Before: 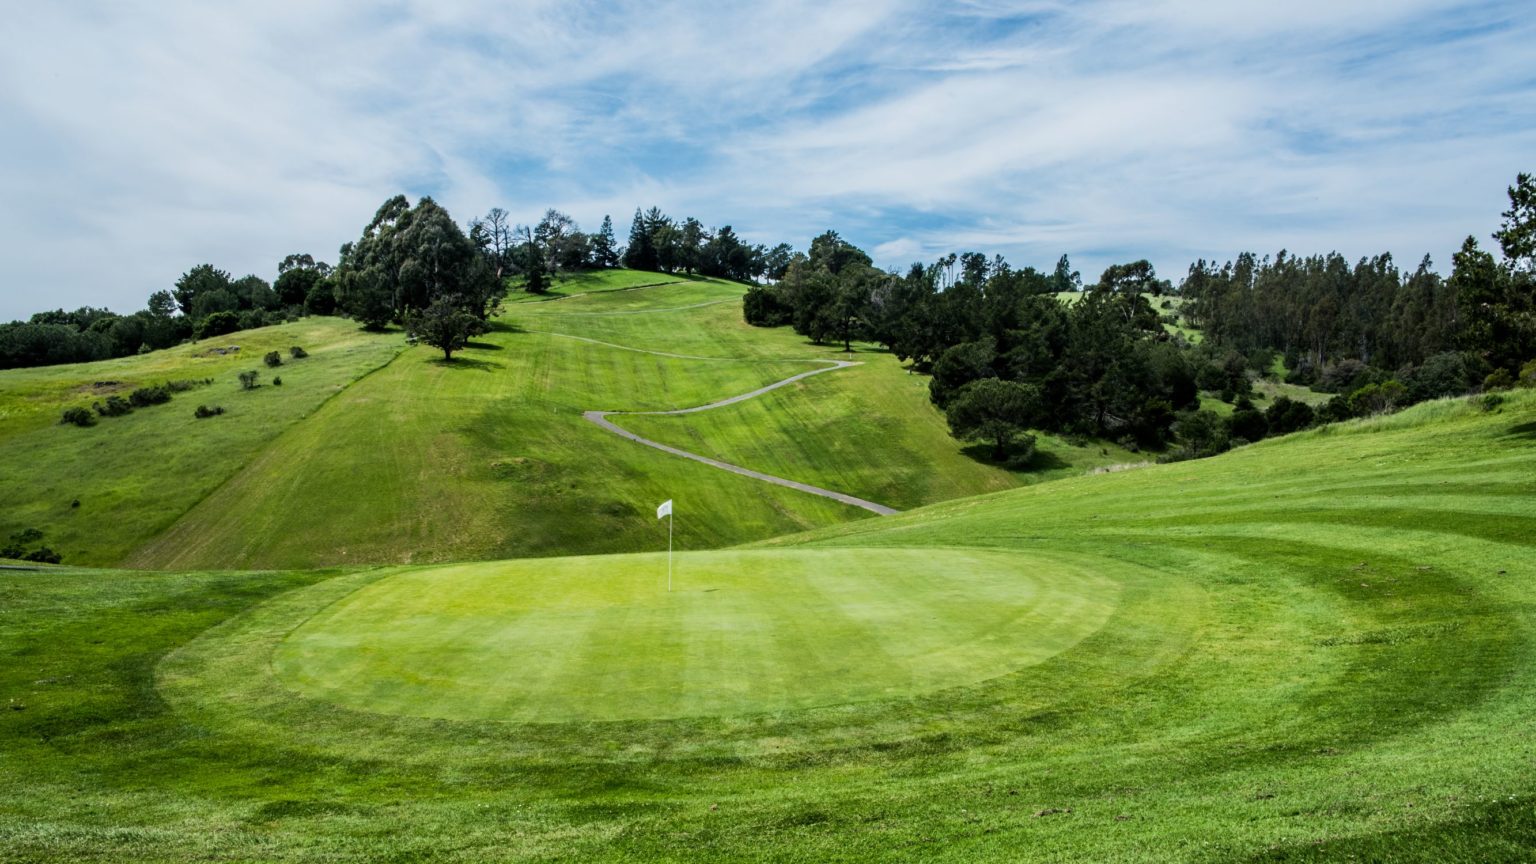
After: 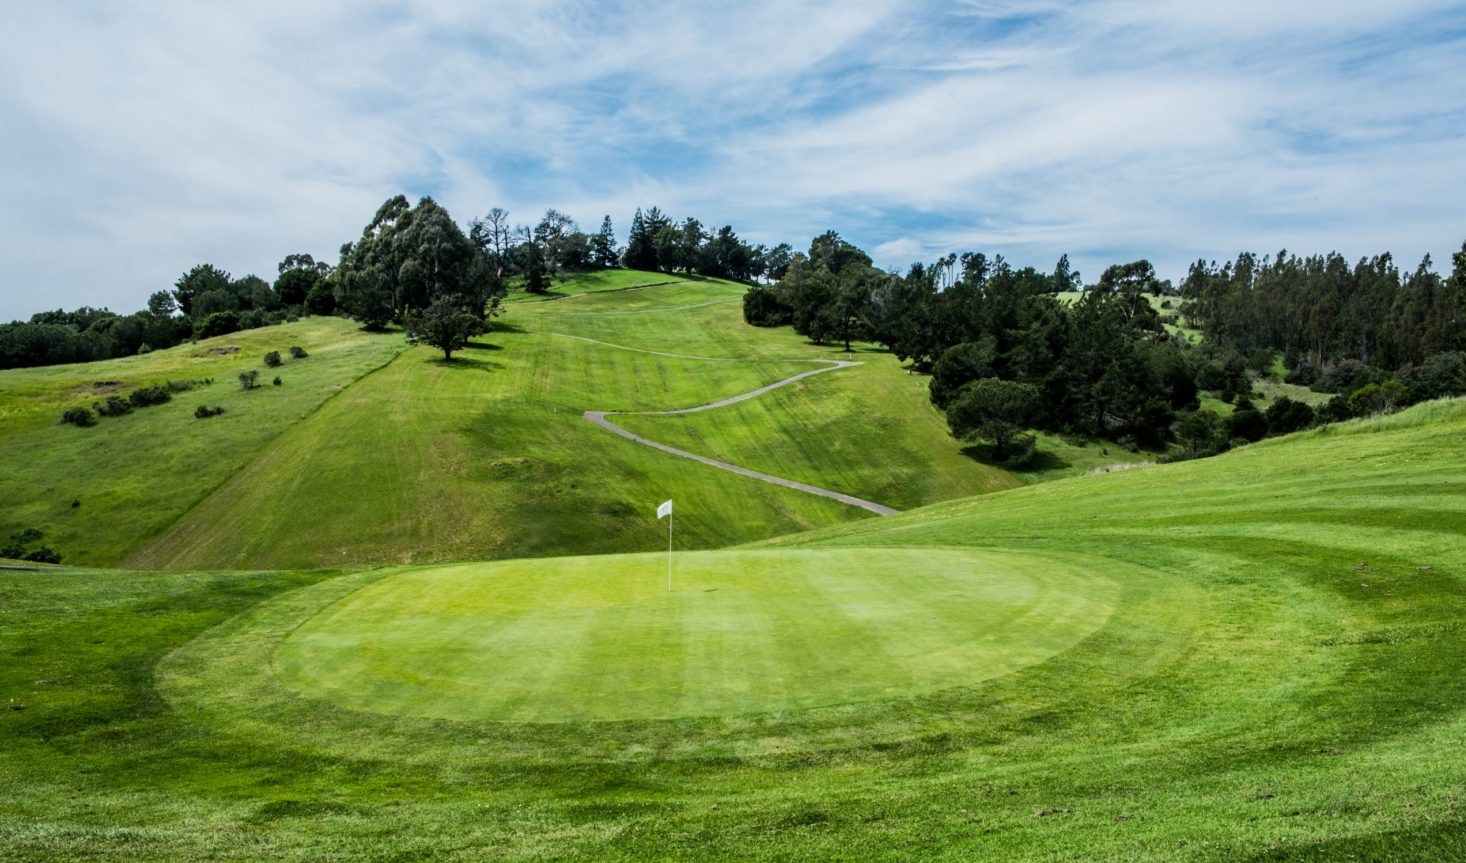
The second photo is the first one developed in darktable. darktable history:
crop: right 4.525%, bottom 0.05%
